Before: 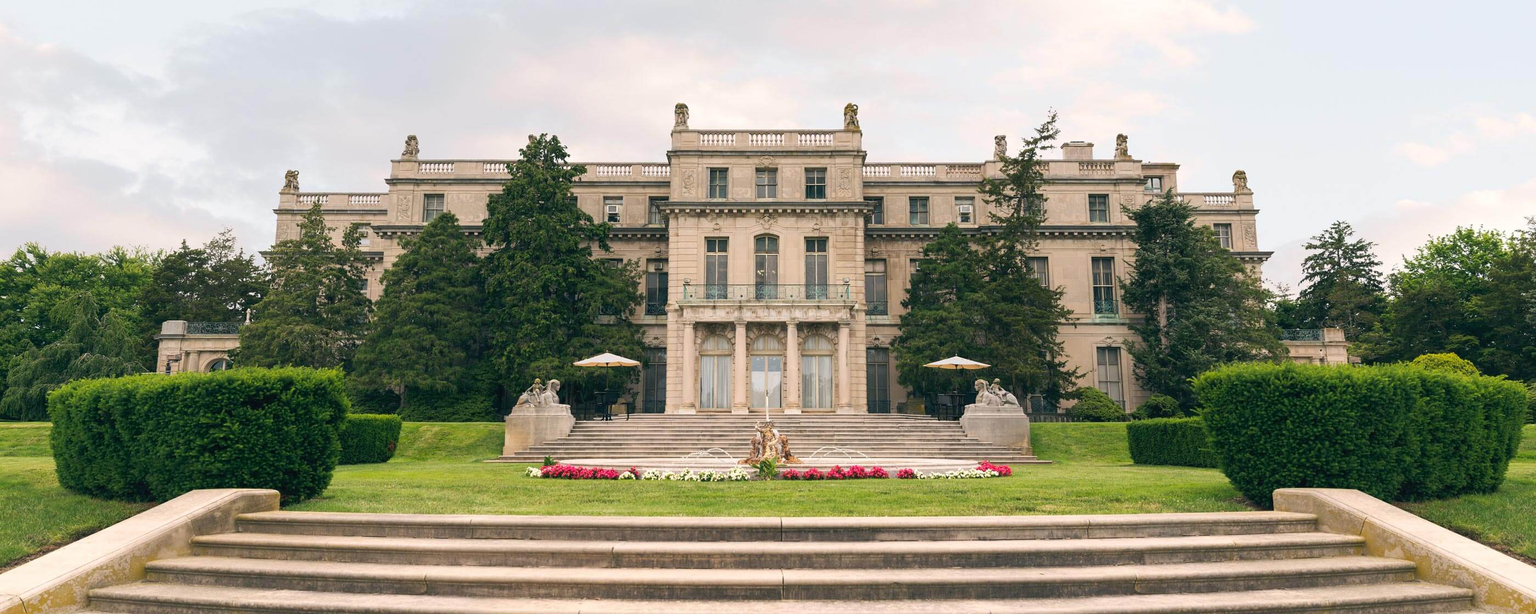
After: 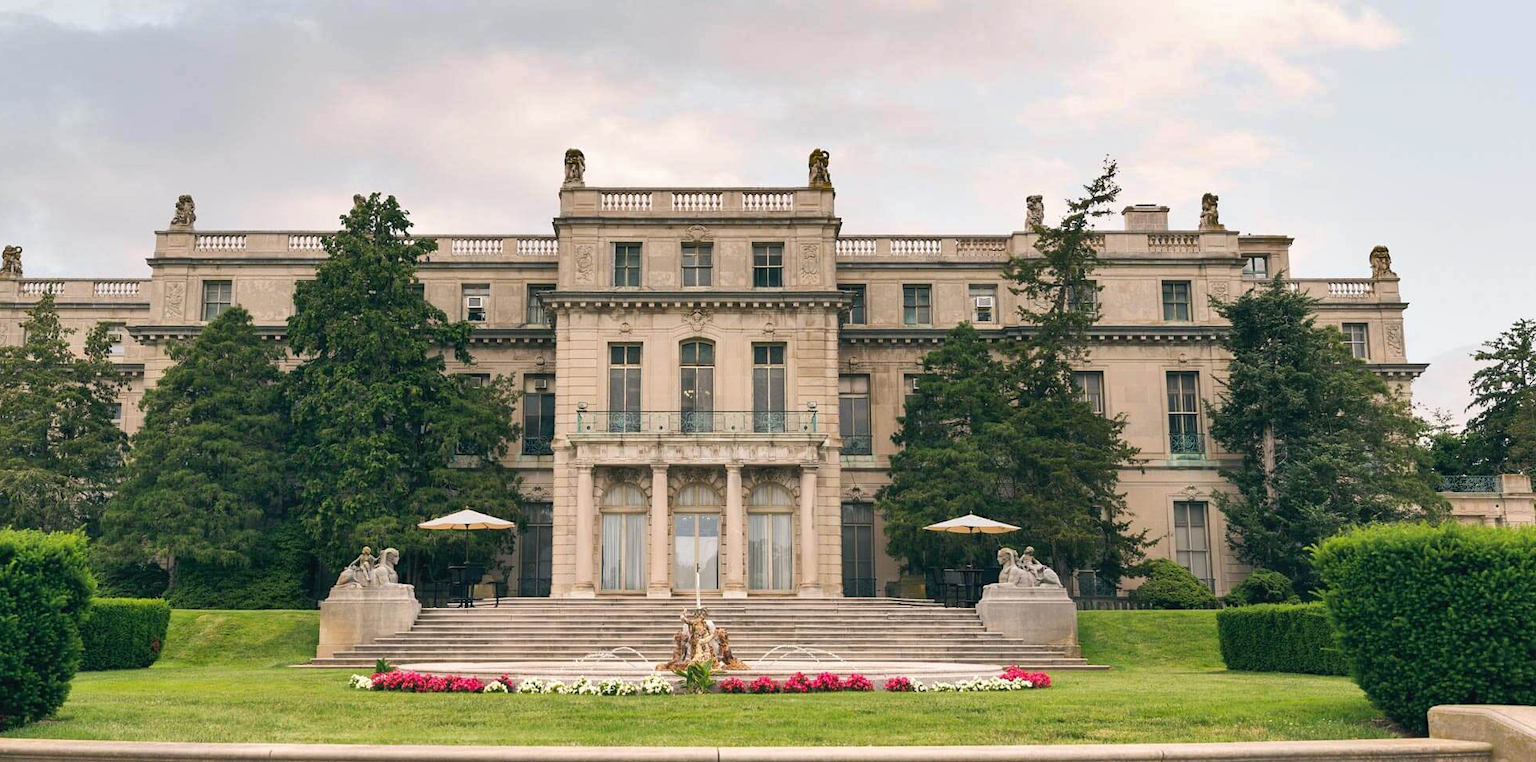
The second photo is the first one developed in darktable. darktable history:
crop: left 18.479%, right 12.2%, bottom 13.971%
shadows and highlights: shadows color adjustment 97.66%, soften with gaussian
